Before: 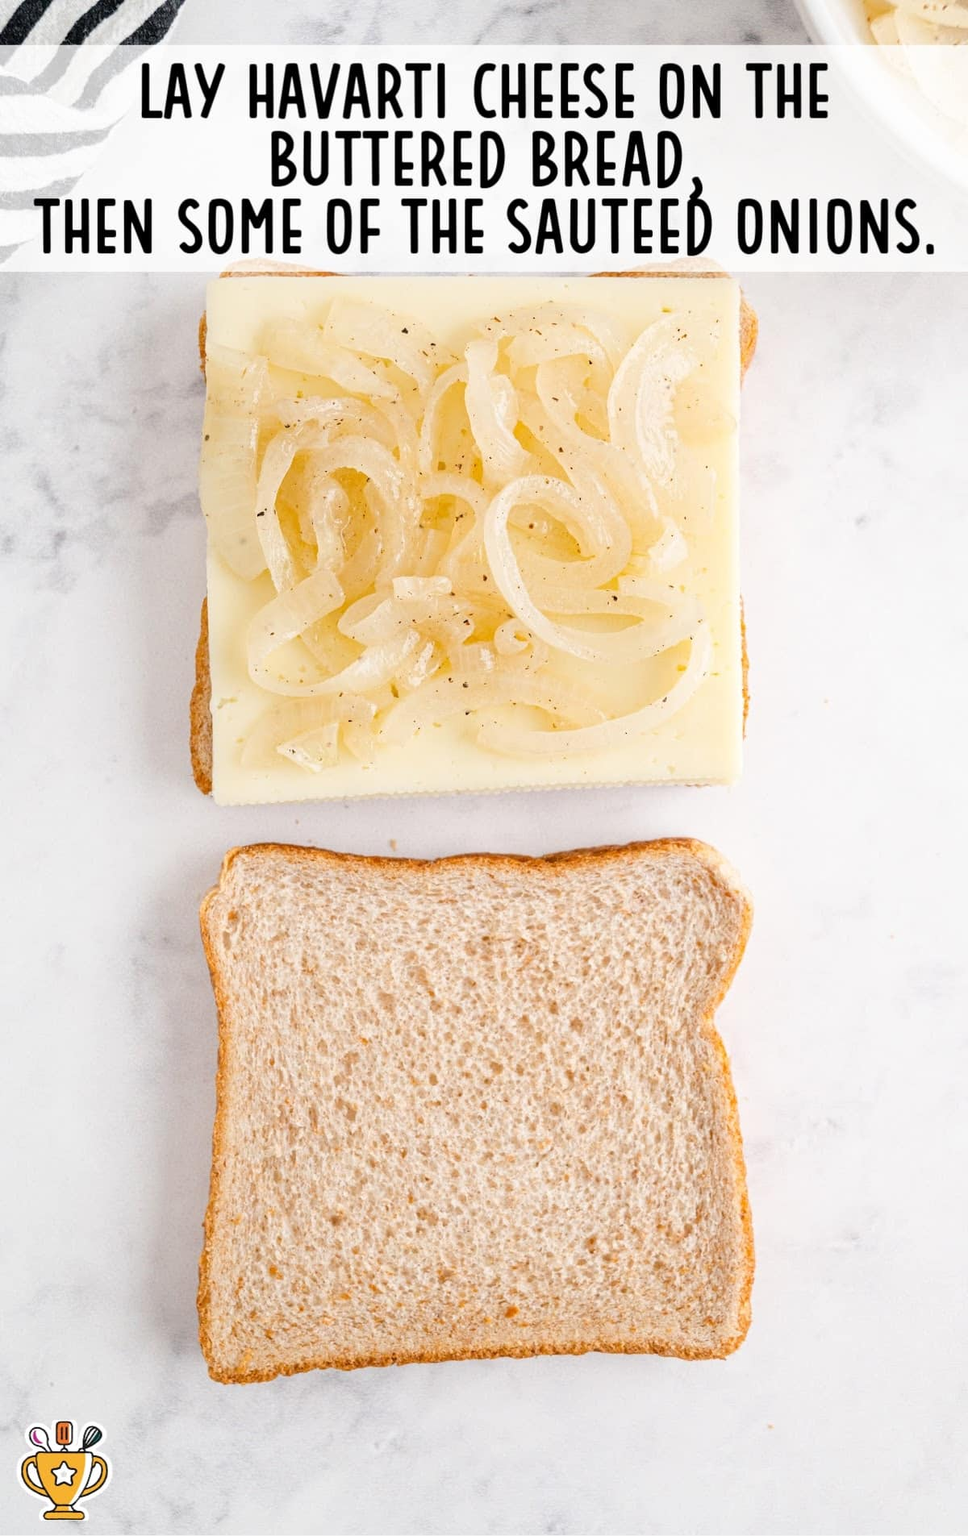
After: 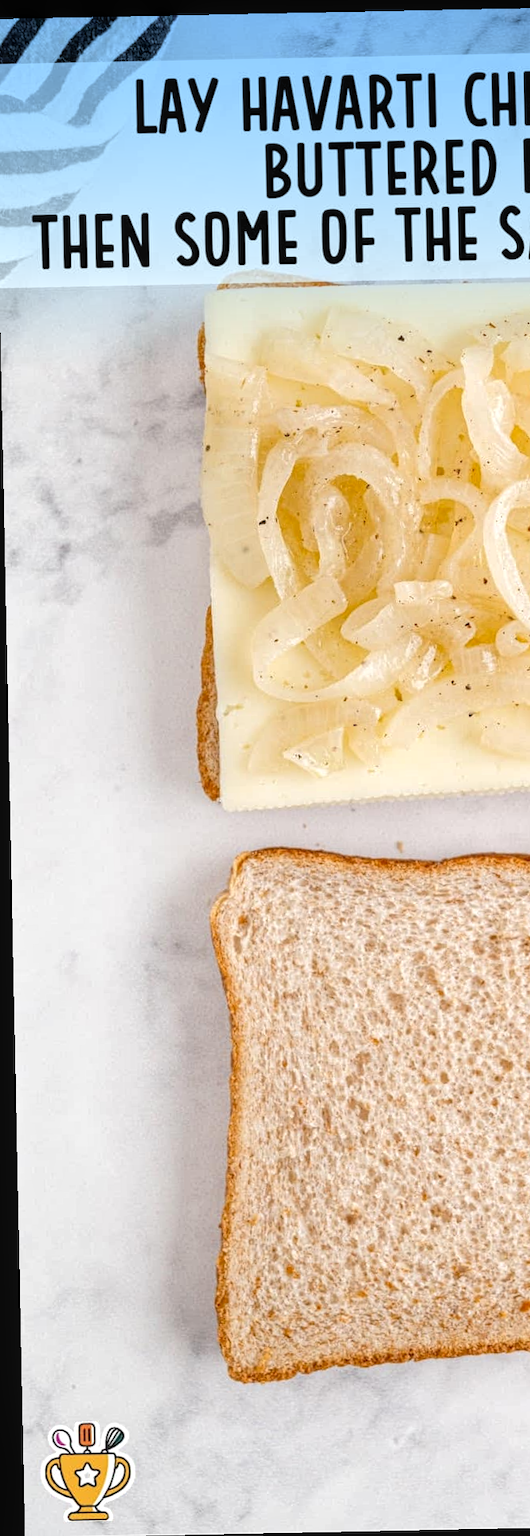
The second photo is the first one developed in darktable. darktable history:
graduated density: density 2.02 EV, hardness 44%, rotation 0.374°, offset 8.21, hue 208.8°, saturation 97%
crop: left 0.587%, right 45.588%, bottom 0.086%
rotate and perspective: rotation -1.17°, automatic cropping off
local contrast: highlights 99%, shadows 86%, detail 160%, midtone range 0.2
